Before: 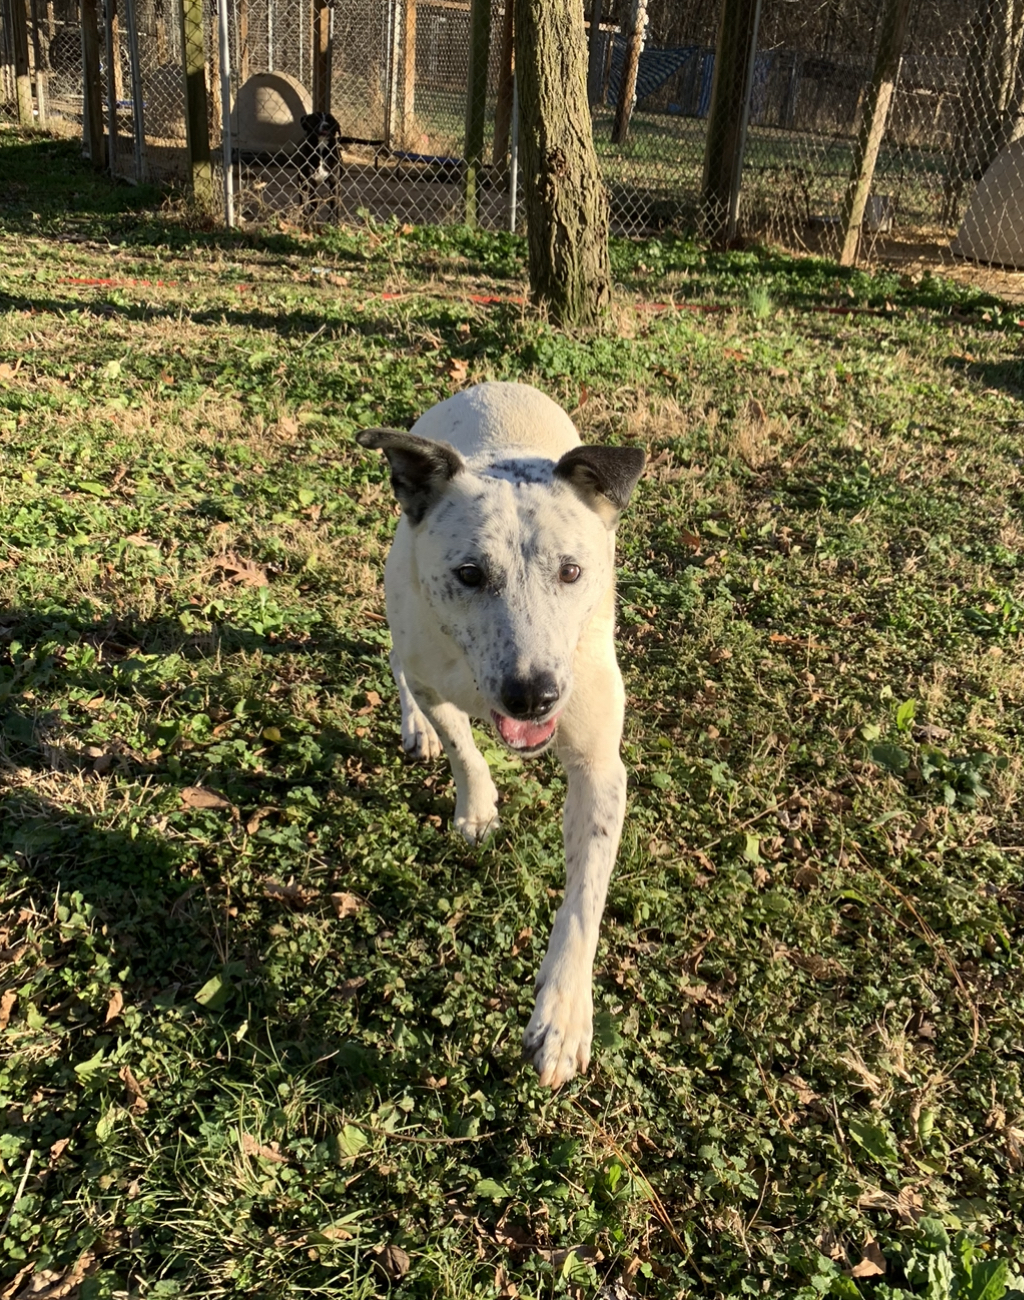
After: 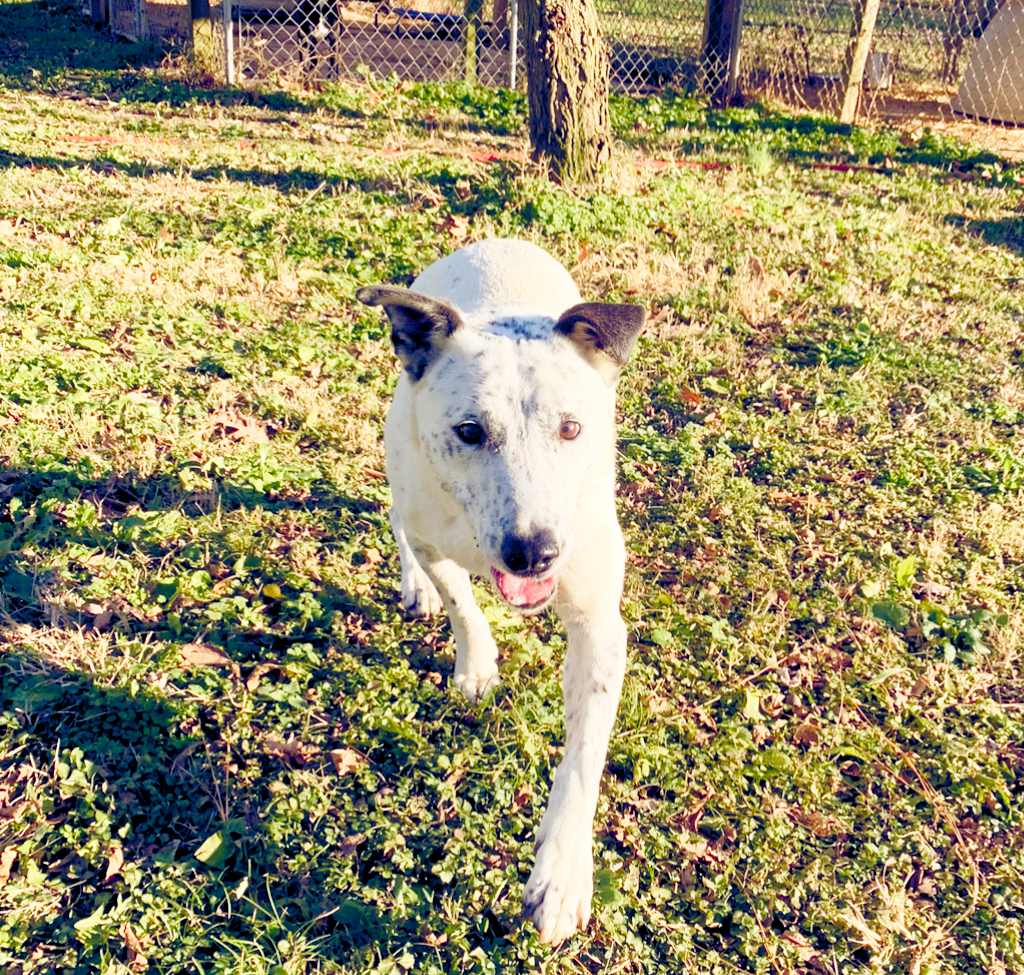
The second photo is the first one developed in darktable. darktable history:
exposure: exposure 0.715 EV, compensate exposure bias true, compensate highlight preservation false
crop: top 11.026%, bottom 13.947%
base curve: curves: ch0 [(0, 0) (0.028, 0.03) (0.121, 0.232) (0.46, 0.748) (0.859, 0.968) (1, 1)], preserve colors none
color balance rgb: power › chroma 0.657%, power › hue 60°, global offset › luminance -0.274%, global offset › chroma 0.313%, global offset › hue 261.54°, perceptual saturation grading › global saturation 20%, perceptual saturation grading › highlights -24.83%, perceptual saturation grading › shadows 50.306%, hue shift -3.95°, contrast -21.859%
